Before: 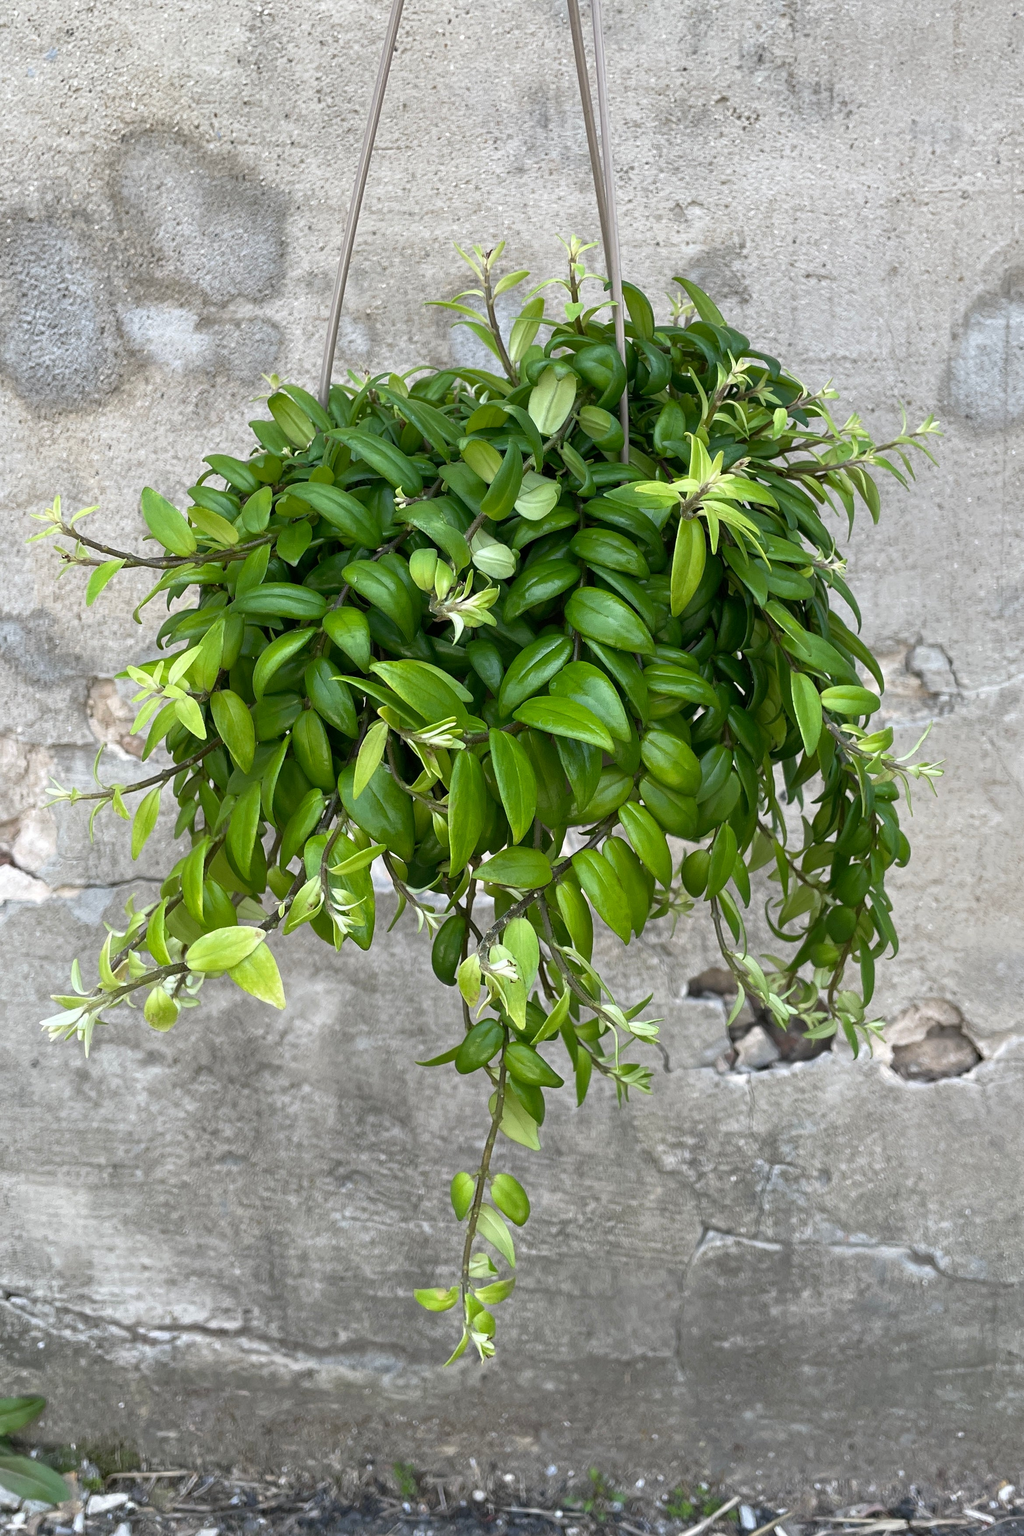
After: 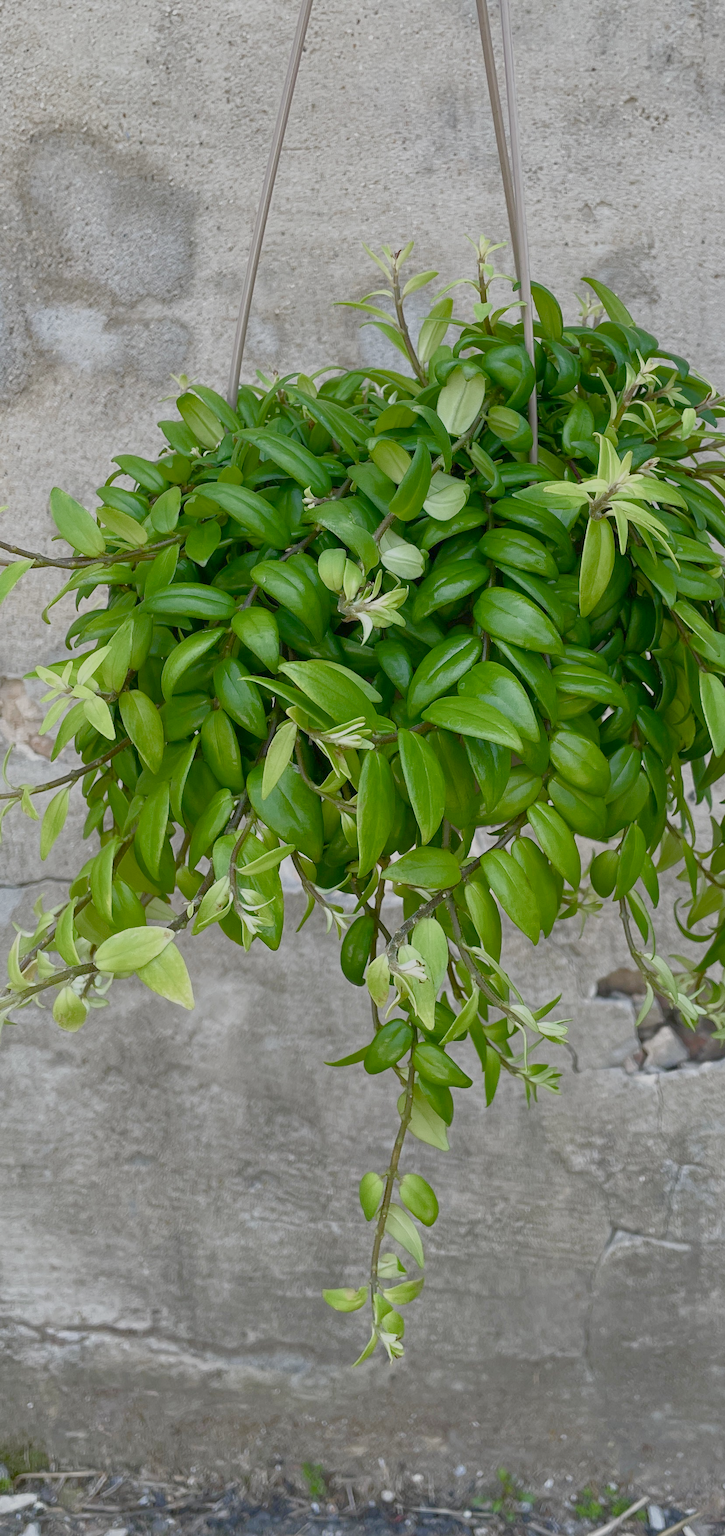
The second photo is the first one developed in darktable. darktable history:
color balance rgb: linear chroma grading › global chroma 0.304%, perceptual saturation grading › global saturation 20%, perceptual saturation grading › highlights -49.16%, perceptual saturation grading › shadows 24.142%, contrast -29.433%
crop and rotate: left 8.97%, right 20.134%
